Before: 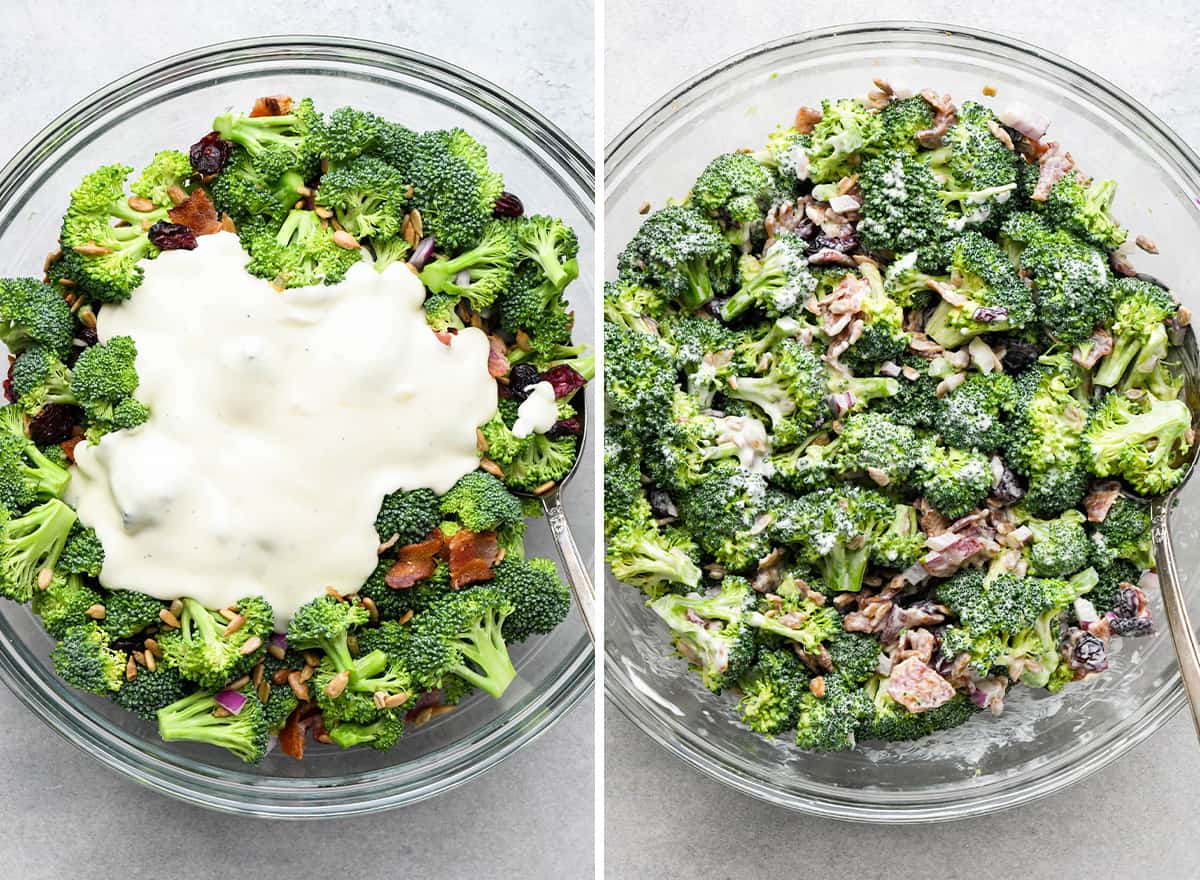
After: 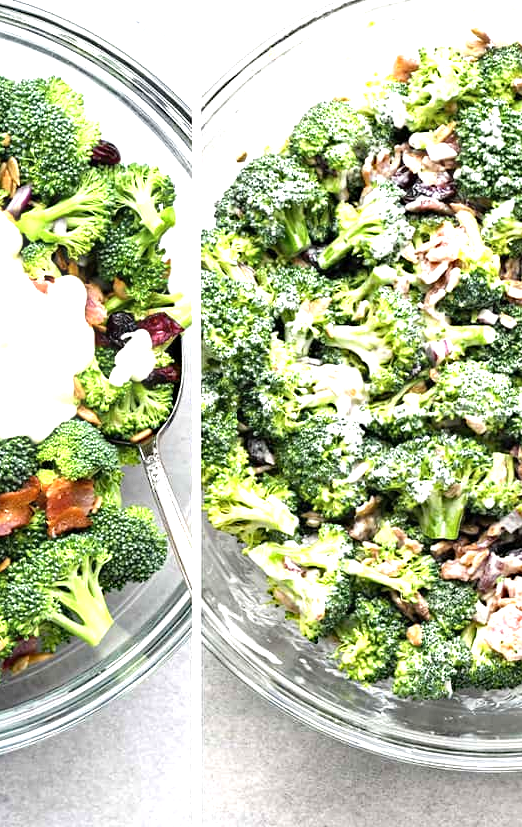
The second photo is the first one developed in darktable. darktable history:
shadows and highlights: radius 113.22, shadows 51.66, white point adjustment 9.07, highlights -3.03, soften with gaussian
exposure: black level correction 0, exposure 0.68 EV, compensate exposure bias true, compensate highlight preservation false
haze removal: compatibility mode true, adaptive false
crop: left 33.659%, top 6.012%, right 22.808%
